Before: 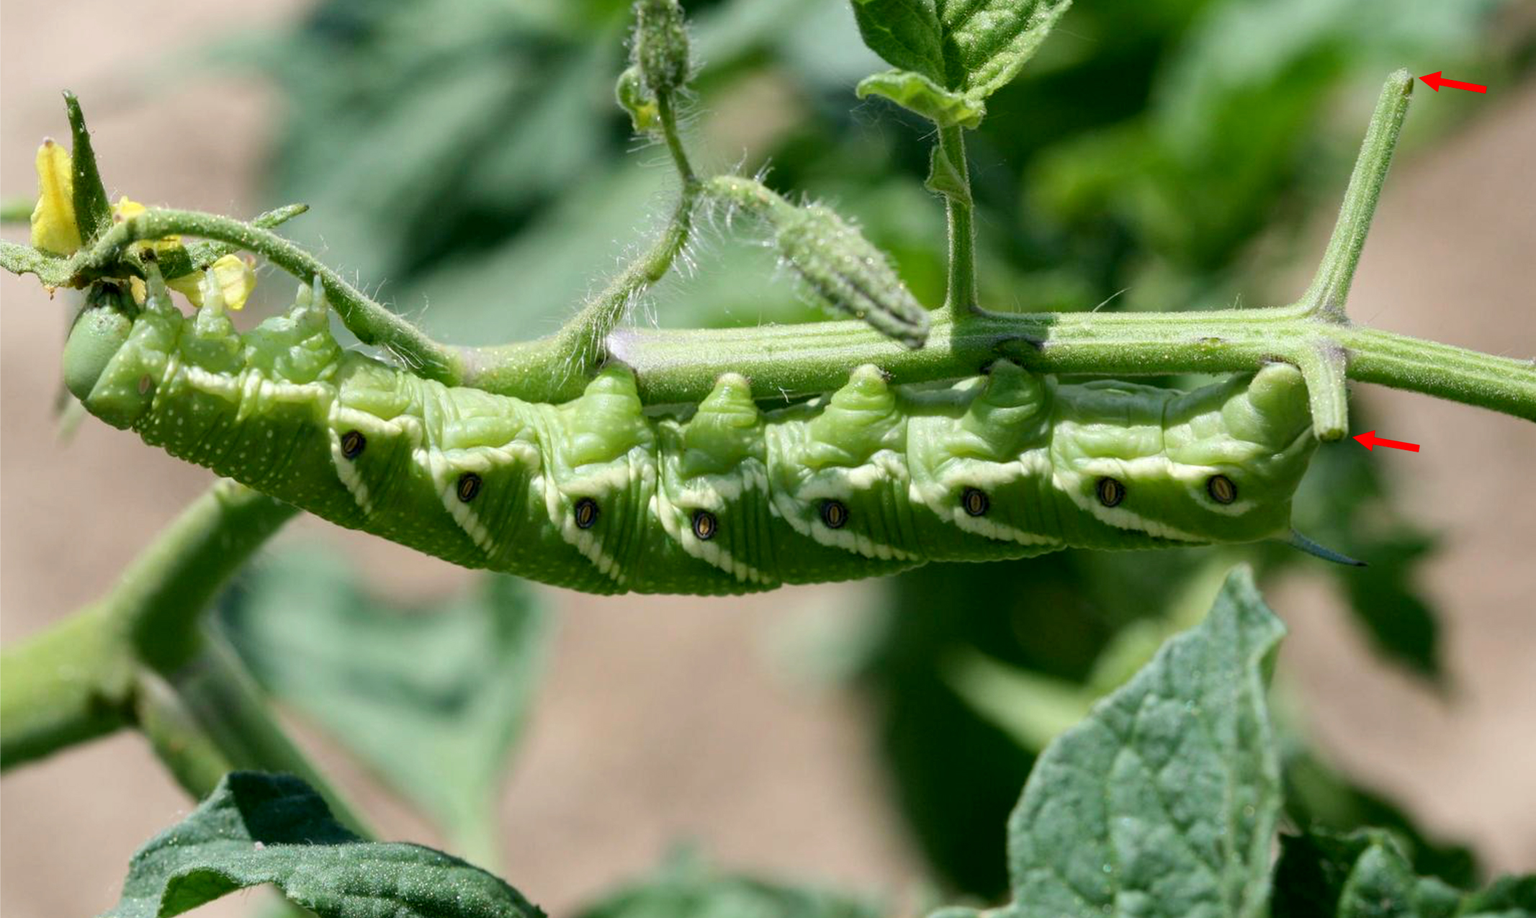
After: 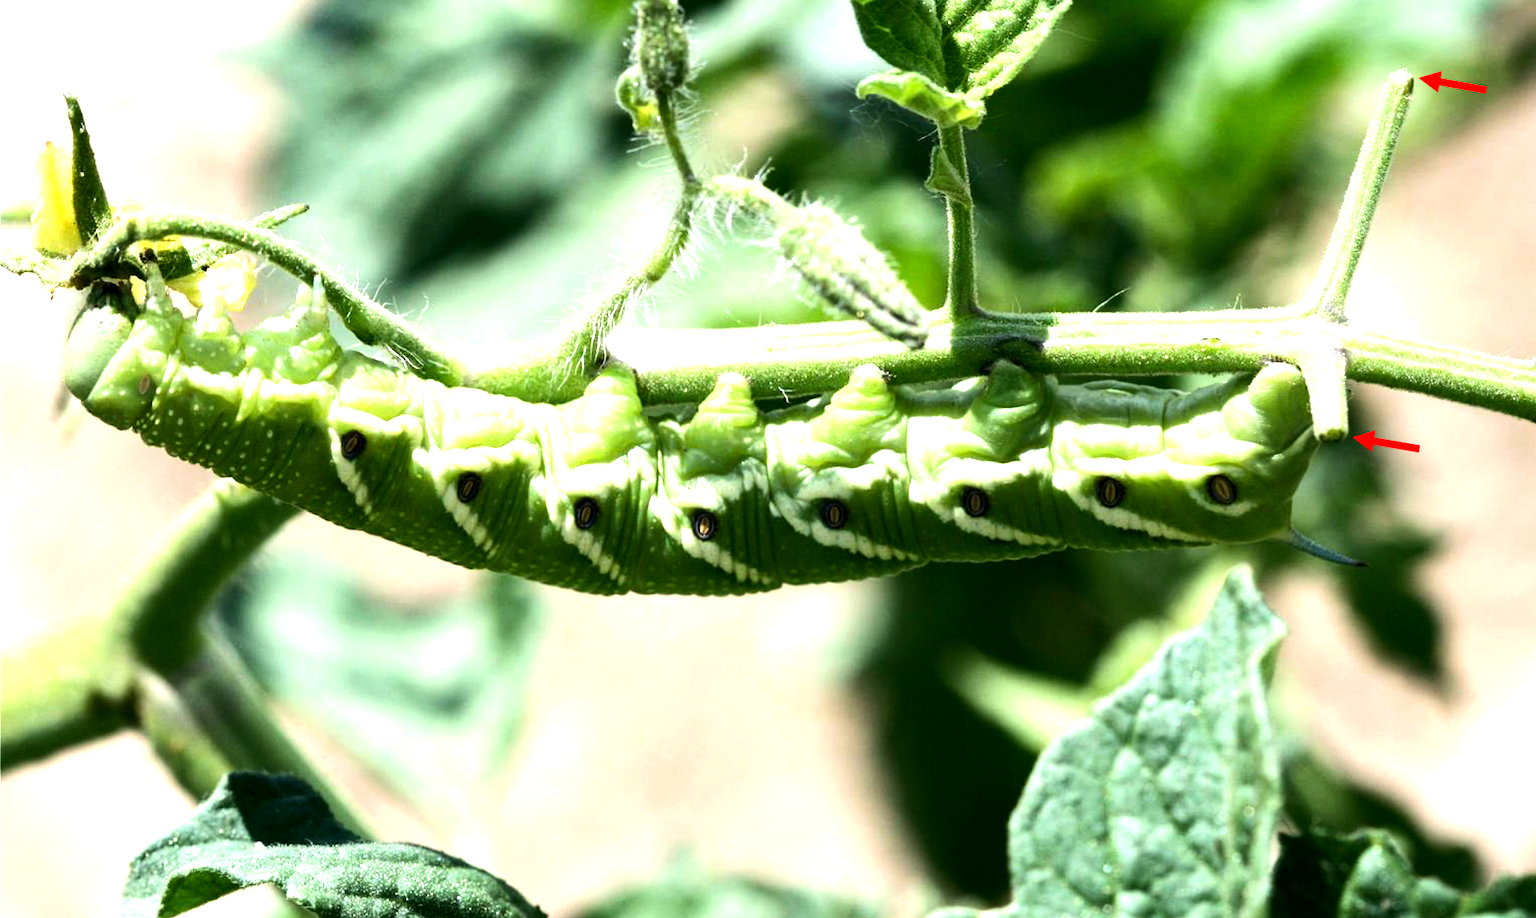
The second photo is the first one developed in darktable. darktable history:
tone equalizer: -8 EV -1.08 EV, -7 EV -1.01 EV, -6 EV -0.867 EV, -5 EV -0.578 EV, -3 EV 0.578 EV, -2 EV 0.867 EV, -1 EV 1.01 EV, +0 EV 1.08 EV, edges refinement/feathering 500, mask exposure compensation -1.57 EV, preserve details no
exposure: black level correction 0.001, exposure 0.5 EV, compensate exposure bias true, compensate highlight preservation false
